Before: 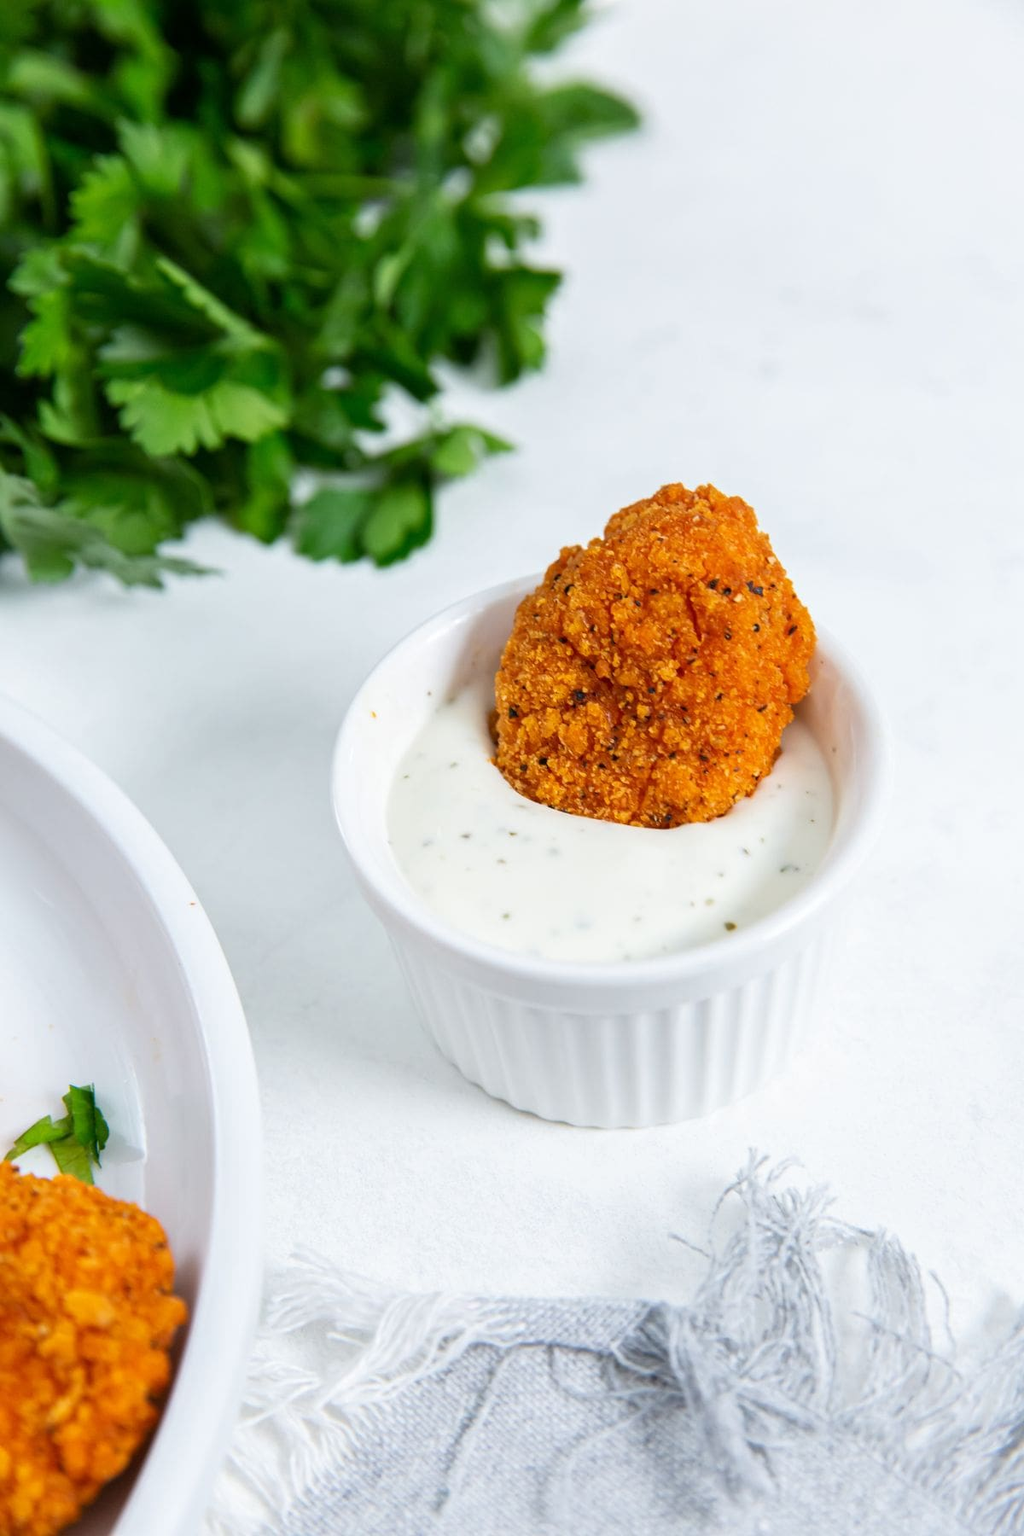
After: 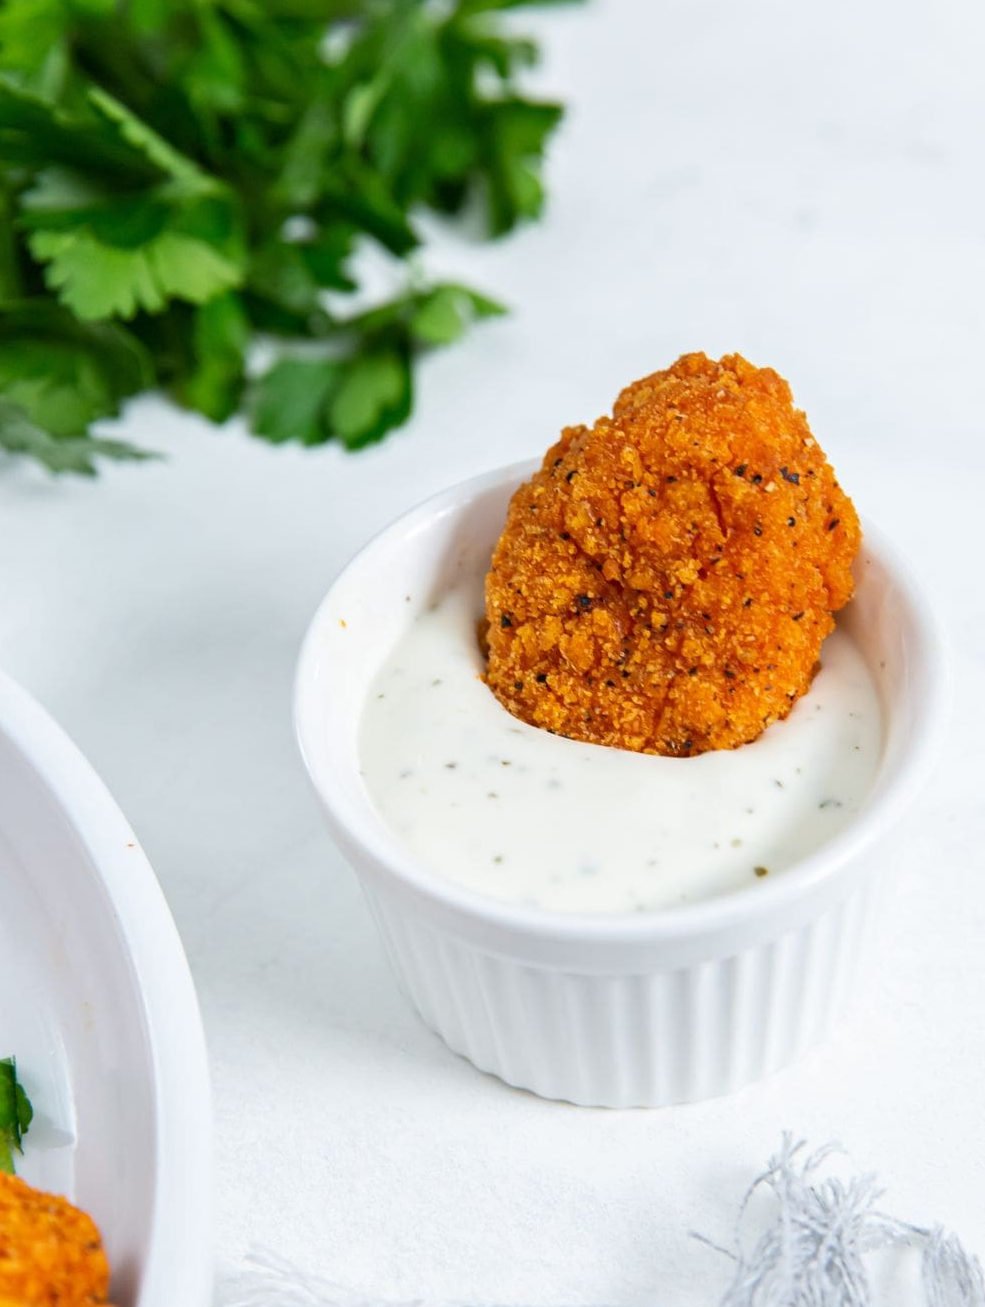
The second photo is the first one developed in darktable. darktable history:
crop: left 7.931%, top 11.89%, right 9.95%, bottom 15.476%
